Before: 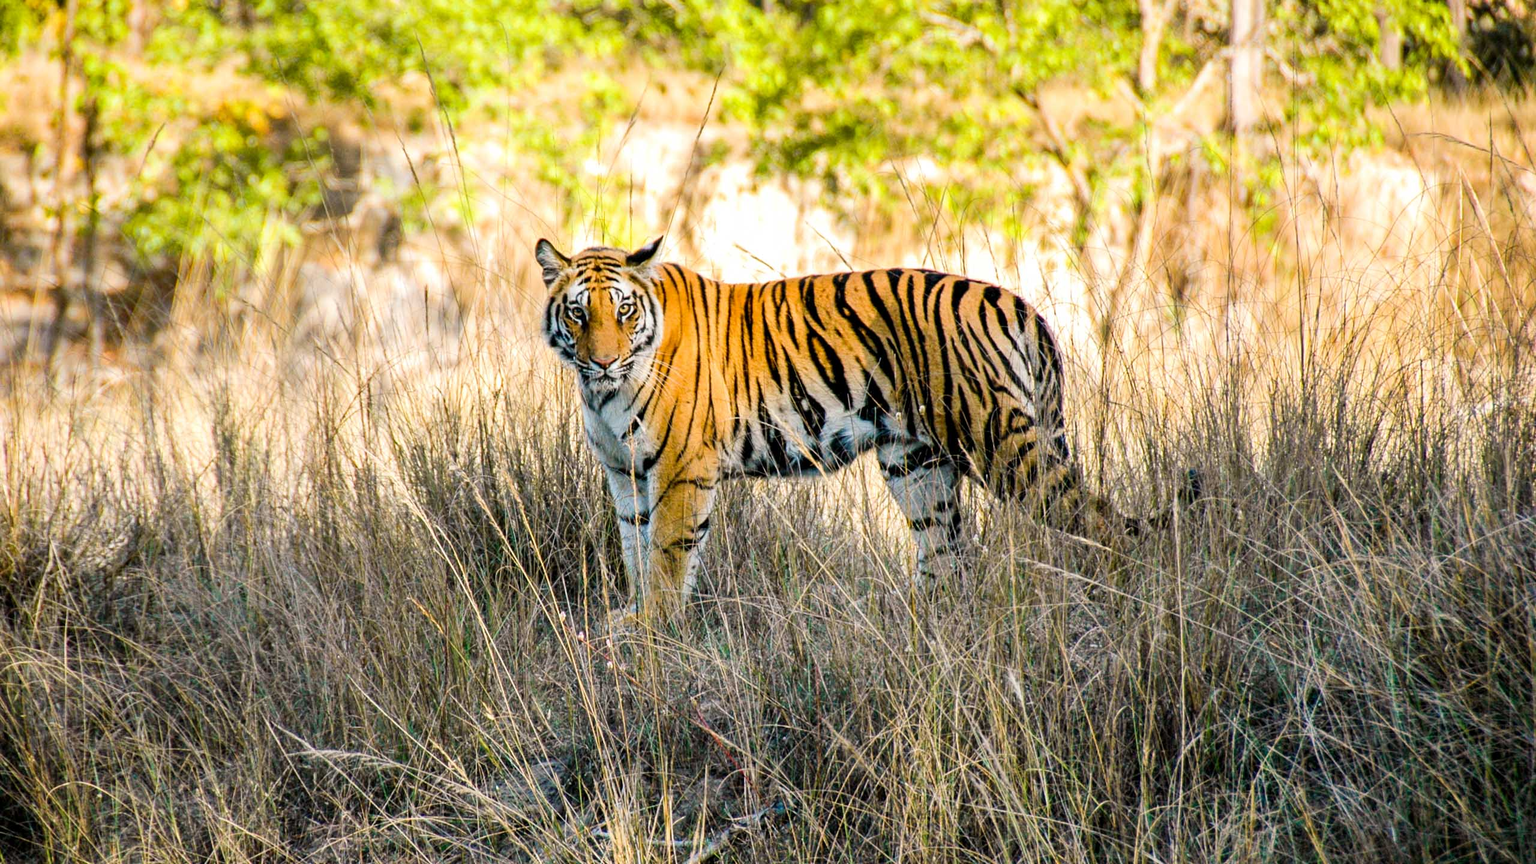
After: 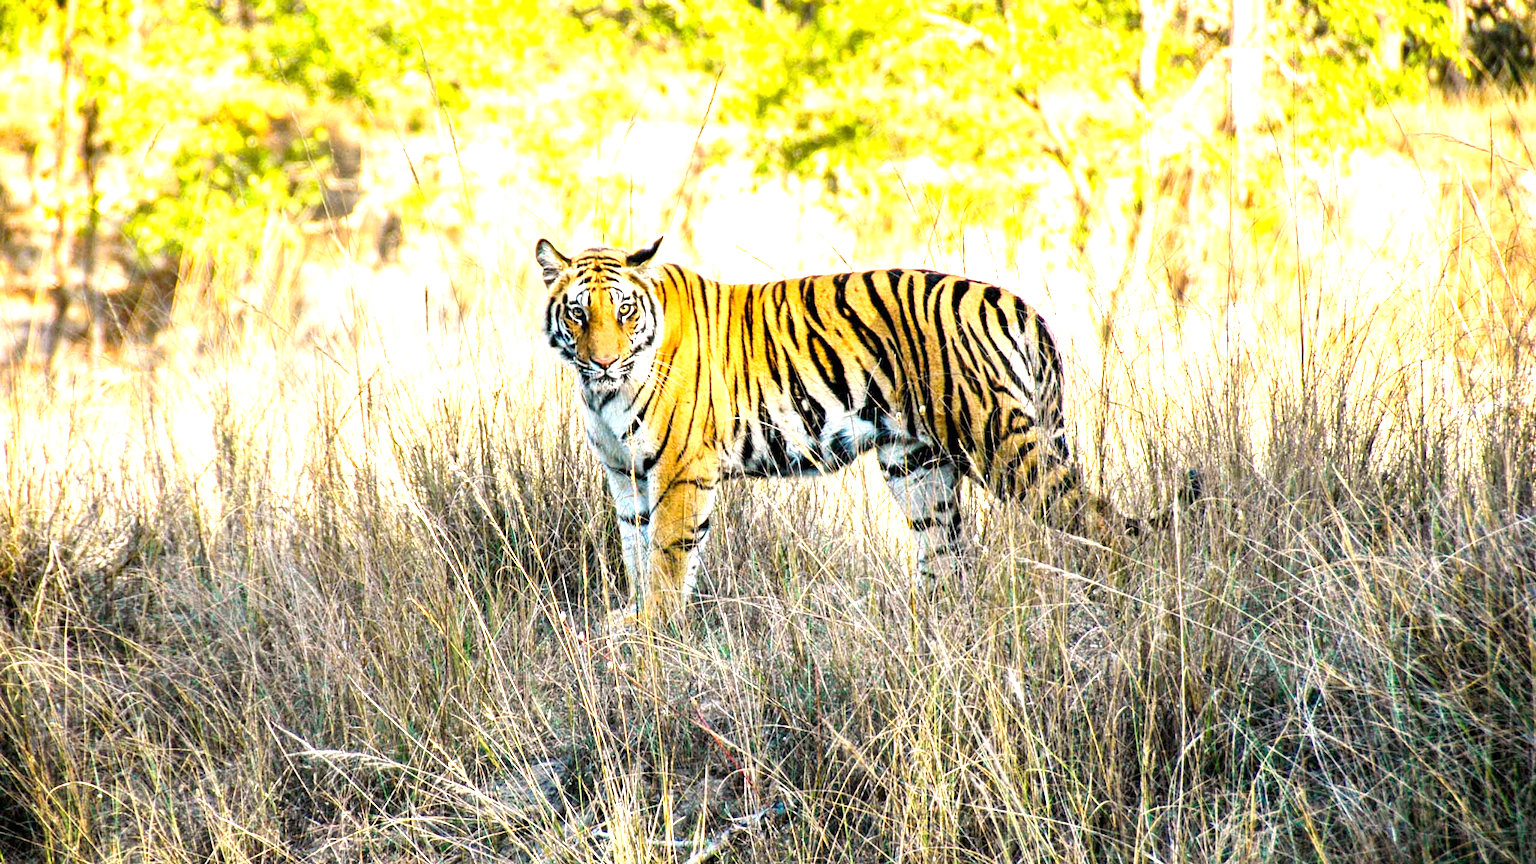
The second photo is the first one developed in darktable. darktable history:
exposure: exposure 1.139 EV, compensate highlight preservation false
